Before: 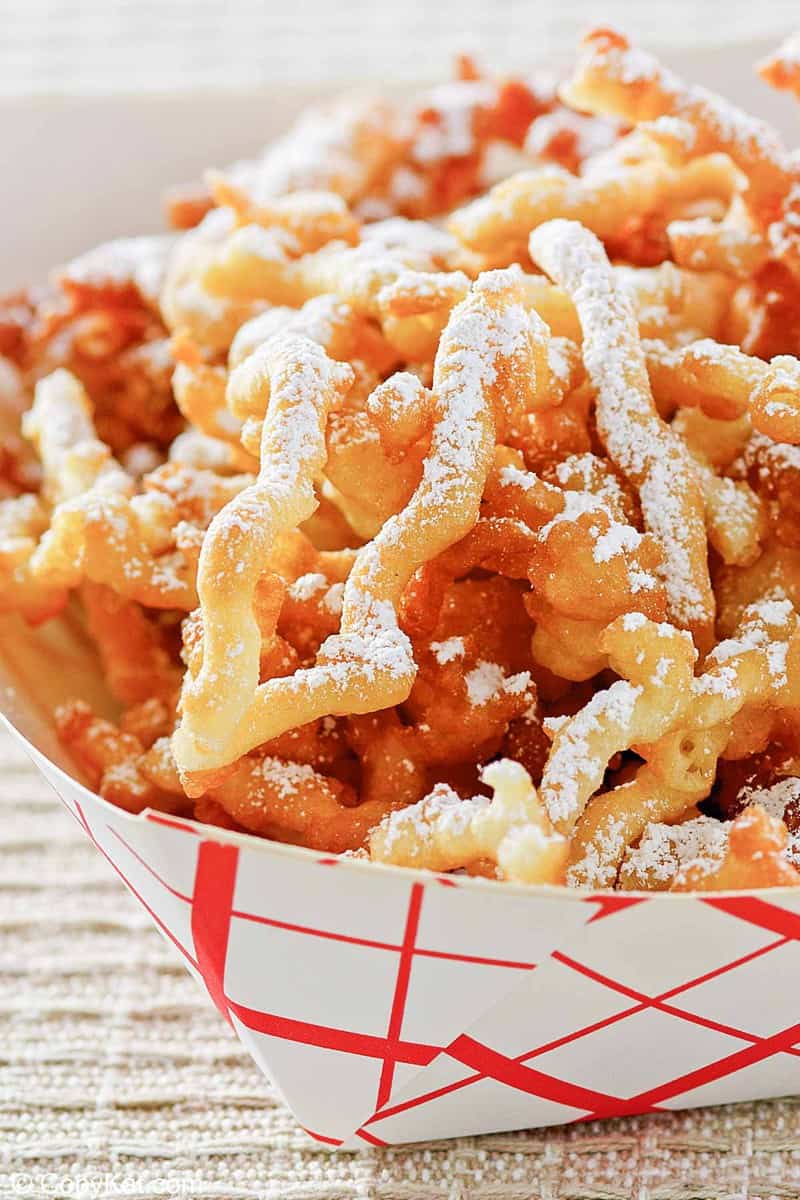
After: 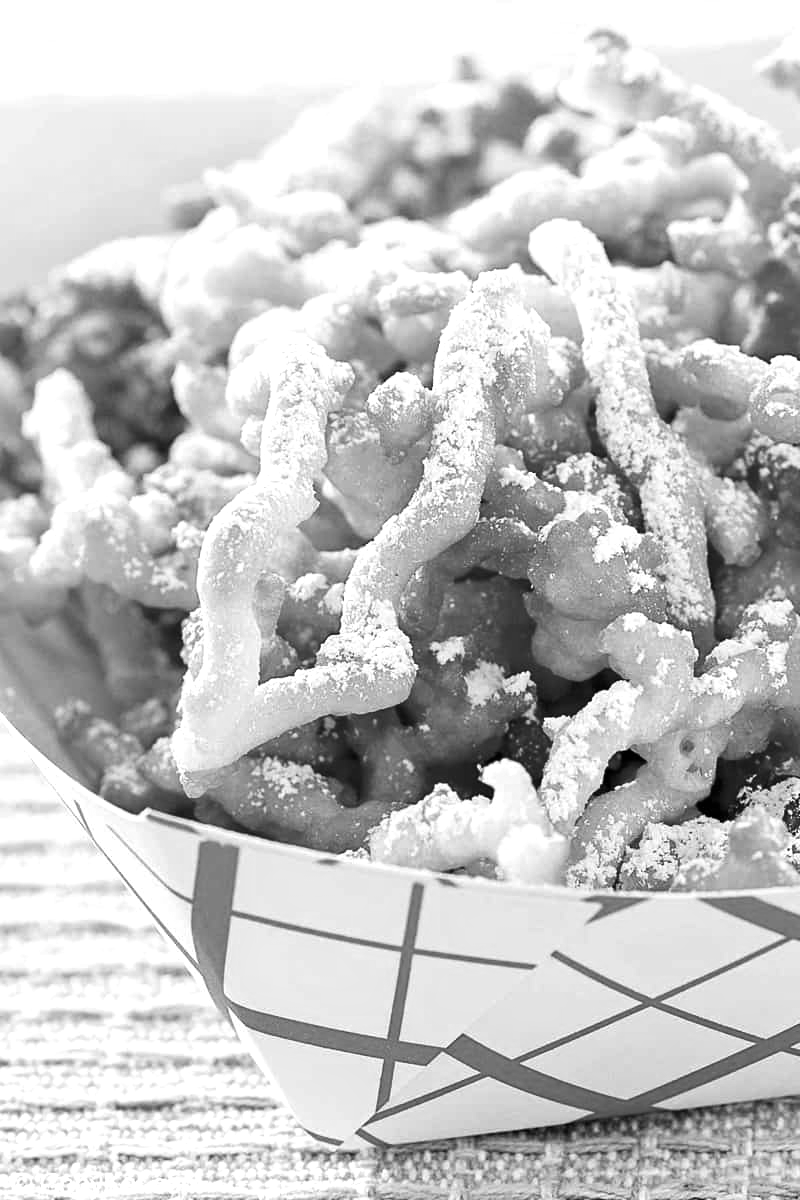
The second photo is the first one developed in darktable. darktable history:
monochrome: on, module defaults
color balance rgb: shadows lift › luminance -20%, power › hue 72.24°, highlights gain › luminance 15%, global offset › hue 171.6°, perceptual saturation grading › global saturation 14.09%, perceptual saturation grading › highlights -25%, perceptual saturation grading › shadows 25%, global vibrance 25%, contrast 10%
